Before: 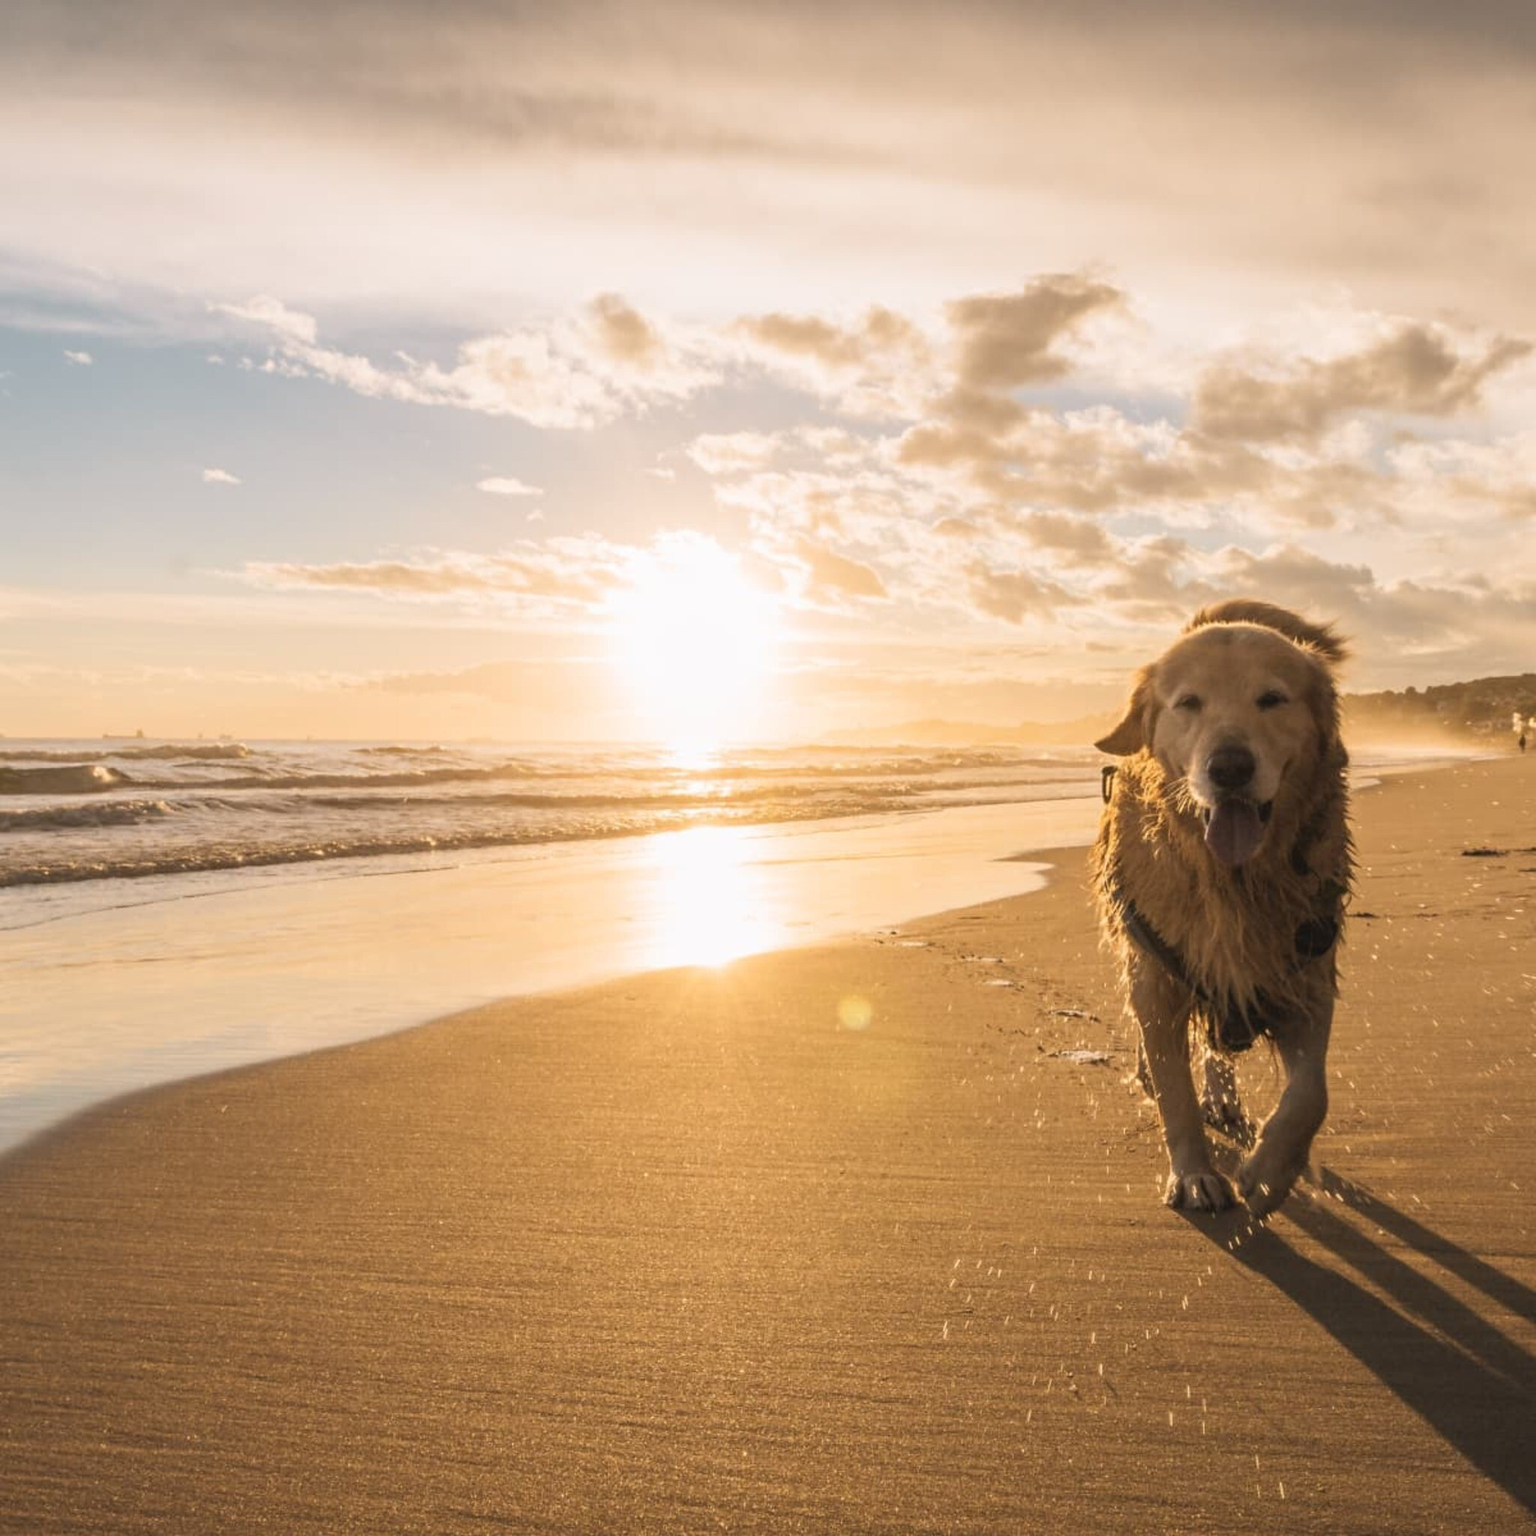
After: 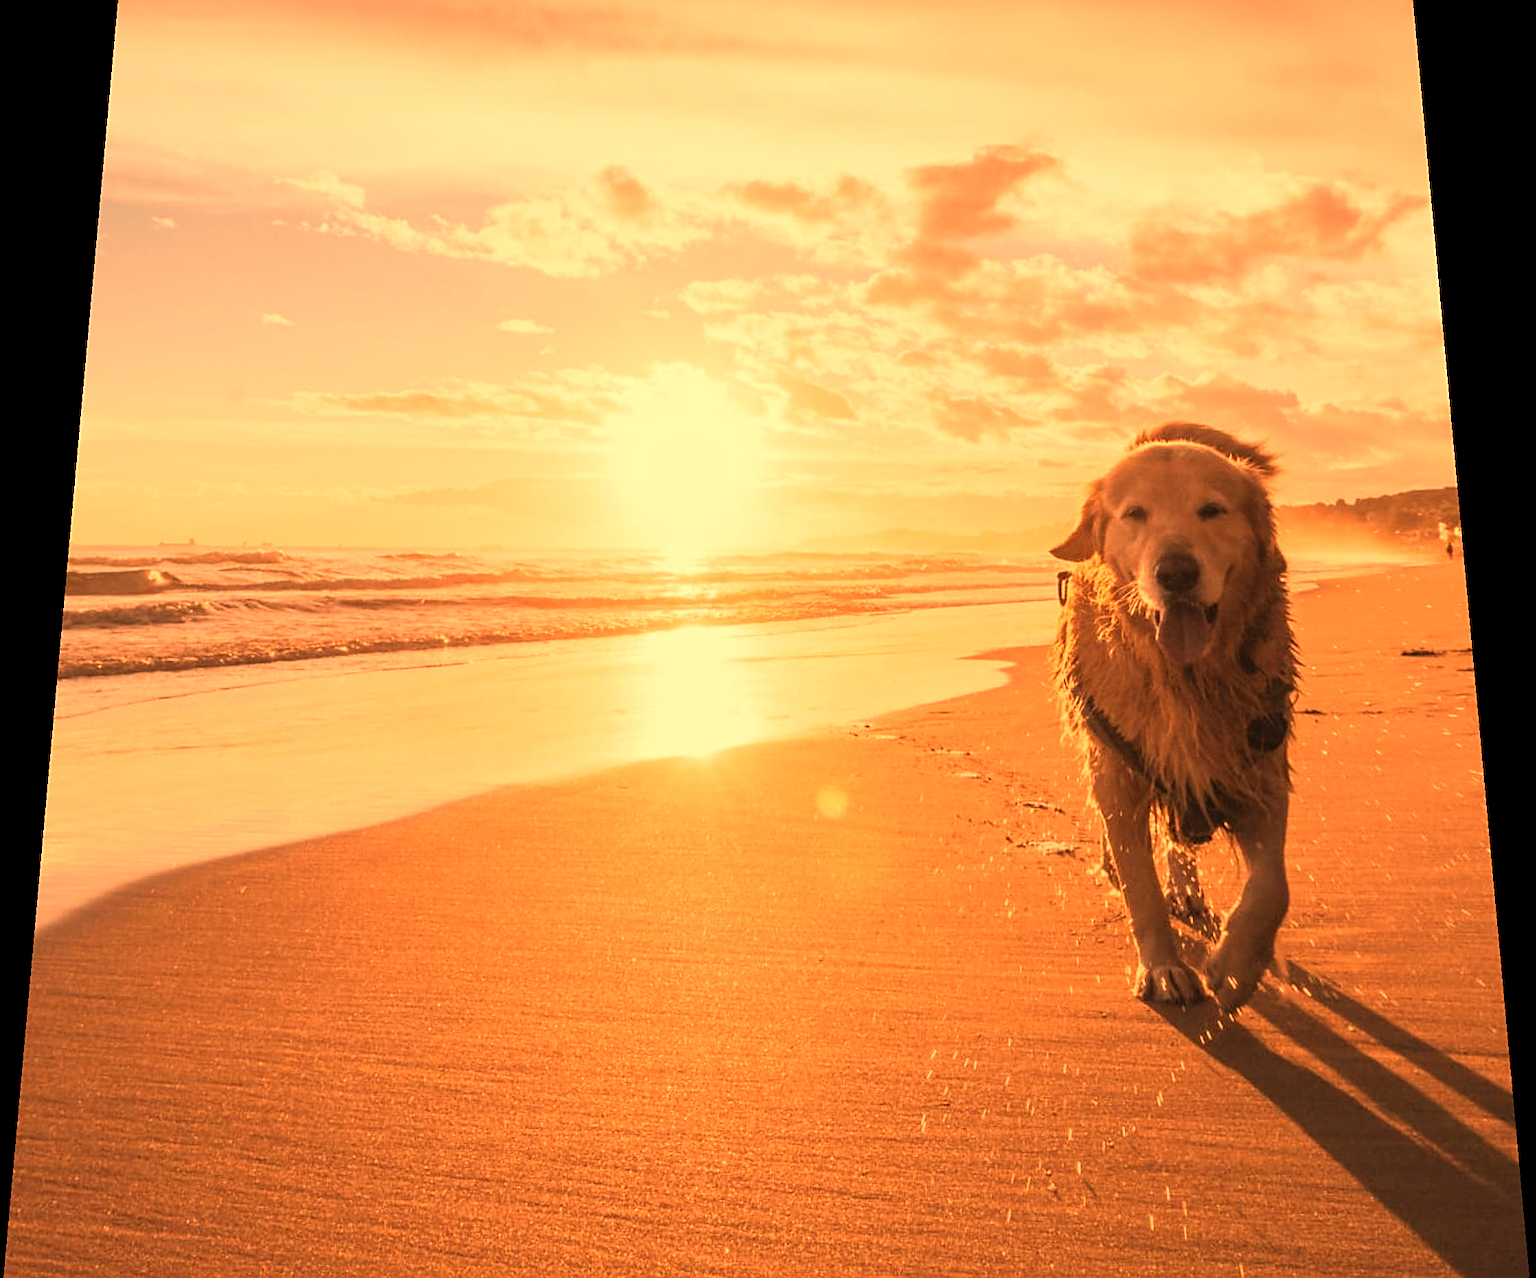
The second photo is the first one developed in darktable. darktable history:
rotate and perspective: rotation 0.128°, lens shift (vertical) -0.181, lens shift (horizontal) -0.044, shear 0.001, automatic cropping off
sharpen: on, module defaults
crop and rotate: top 5.609%, bottom 5.609%
white balance: red 1.467, blue 0.684
